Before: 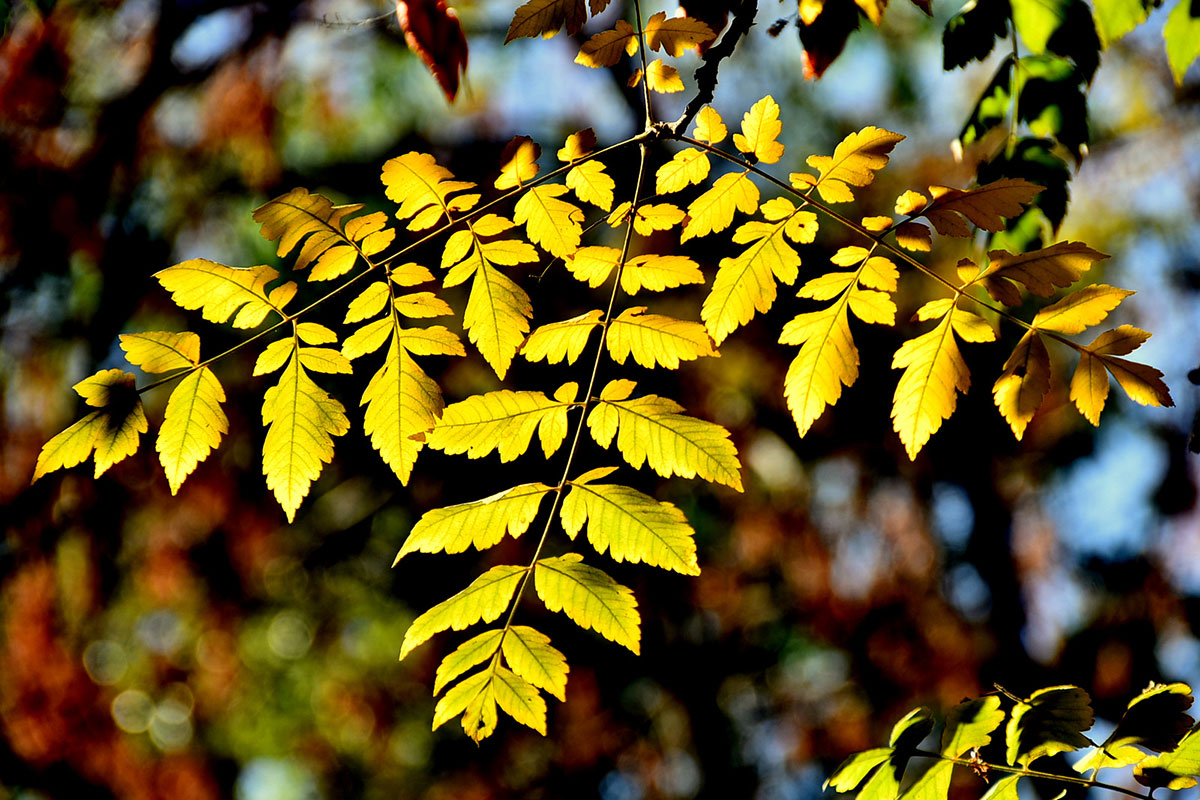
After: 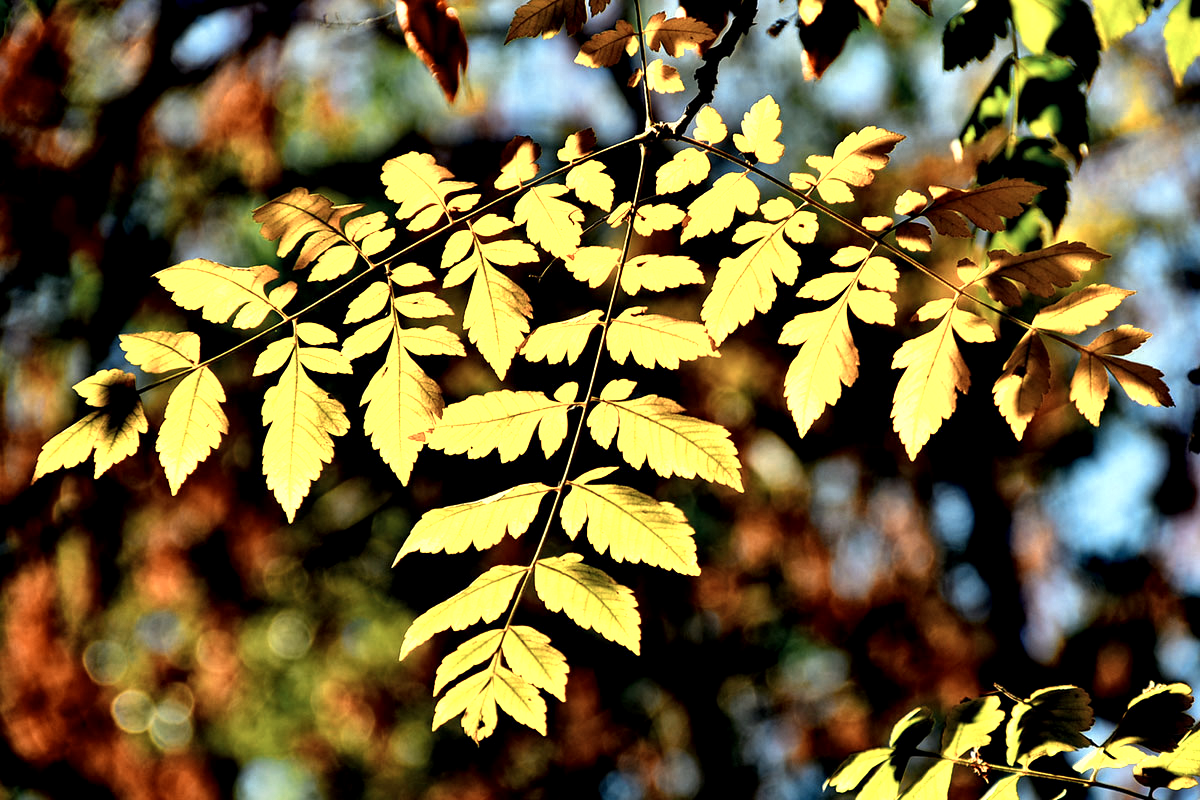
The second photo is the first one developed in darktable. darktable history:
local contrast: highlights 103%, shadows 102%, detail 120%, midtone range 0.2
color zones: curves: ch0 [(0.018, 0.548) (0.197, 0.654) (0.425, 0.447) (0.605, 0.658) (0.732, 0.579)]; ch1 [(0.105, 0.531) (0.224, 0.531) (0.386, 0.39) (0.618, 0.456) (0.732, 0.456) (0.956, 0.421)]; ch2 [(0.039, 0.583) (0.215, 0.465) (0.399, 0.544) (0.465, 0.548) (0.614, 0.447) (0.724, 0.43) (0.882, 0.623) (0.956, 0.632)]
